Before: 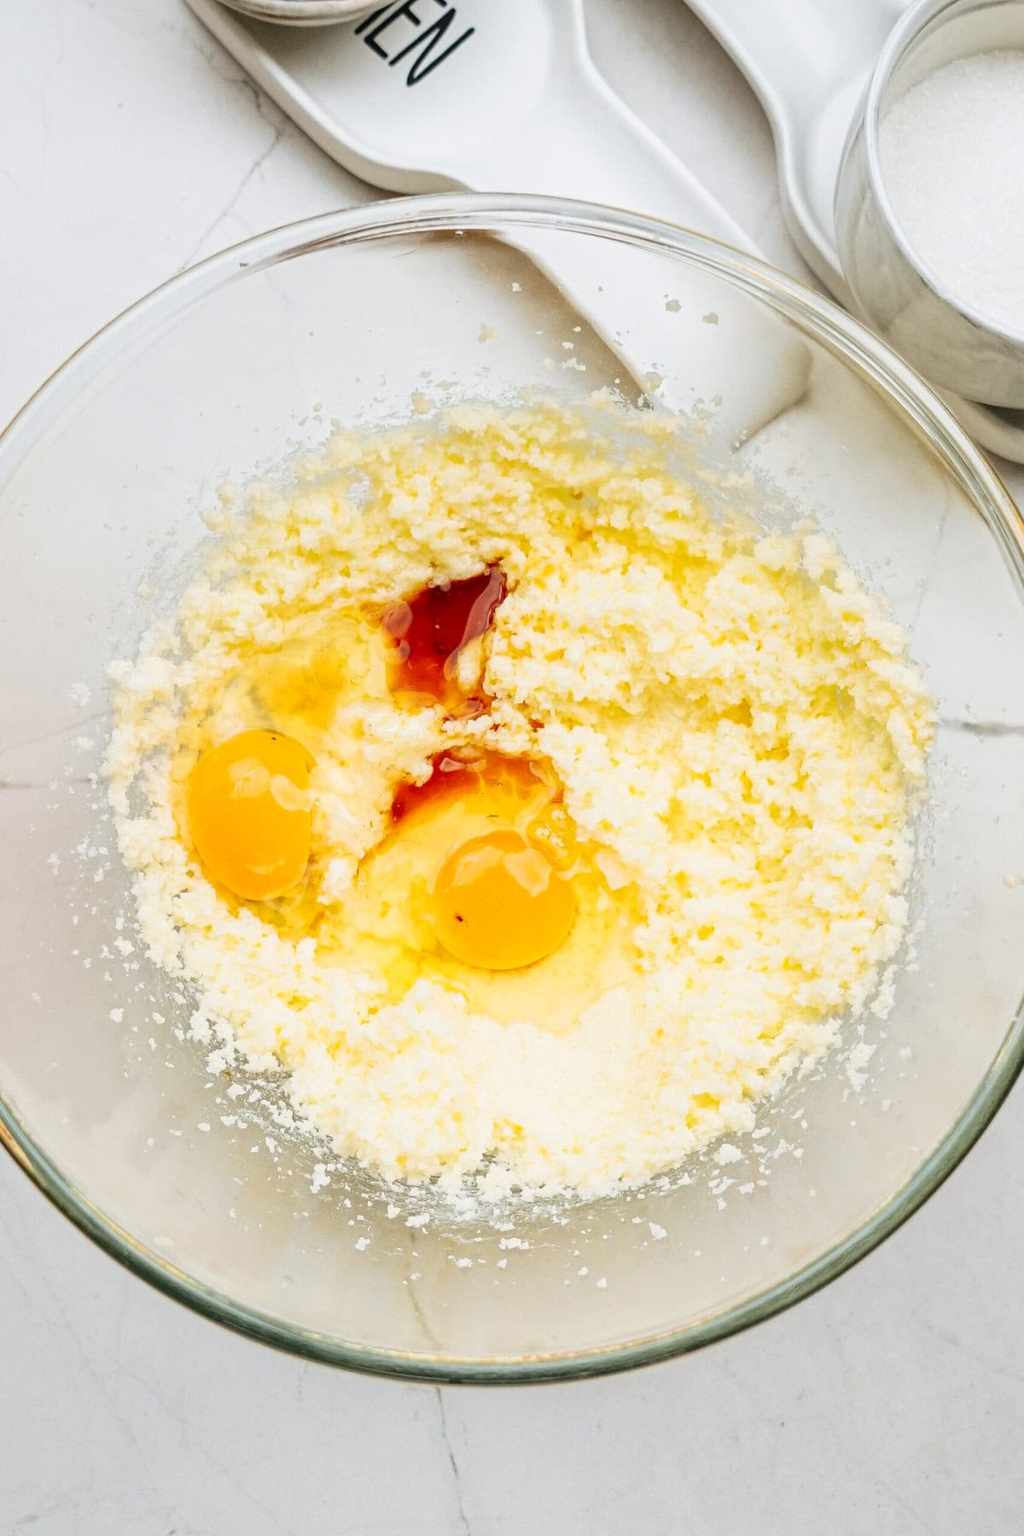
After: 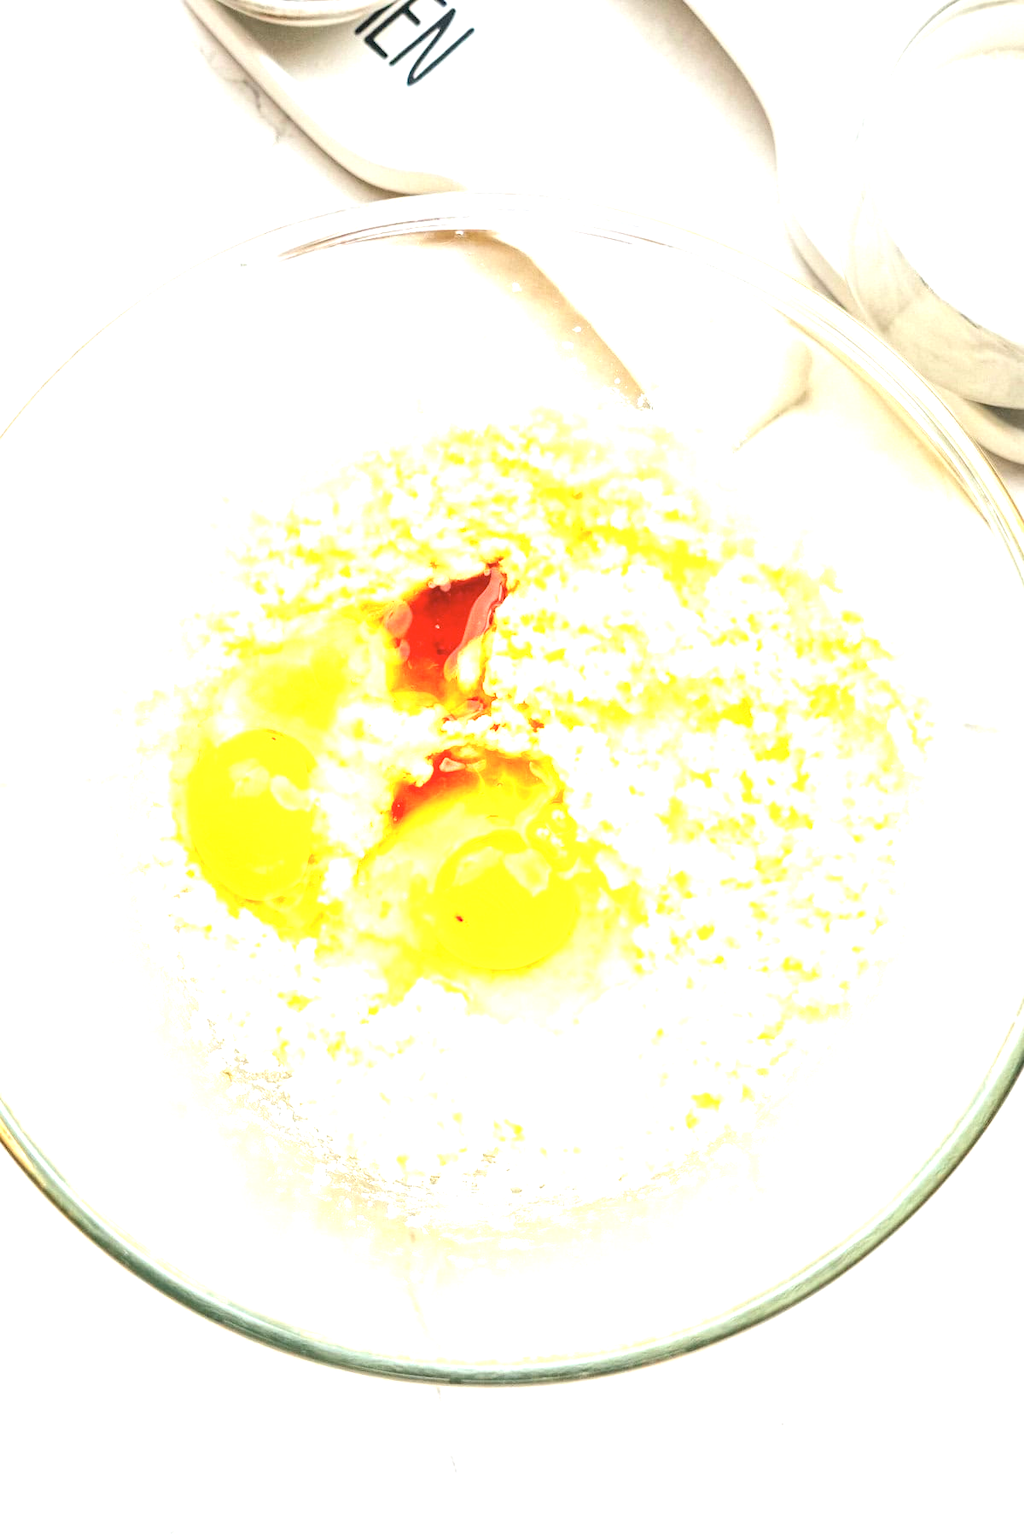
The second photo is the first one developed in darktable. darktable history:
exposure: black level correction 0, exposure 1.354 EV, compensate highlight preservation false
contrast brightness saturation: brightness 0.142
velvia: strength 6.52%
